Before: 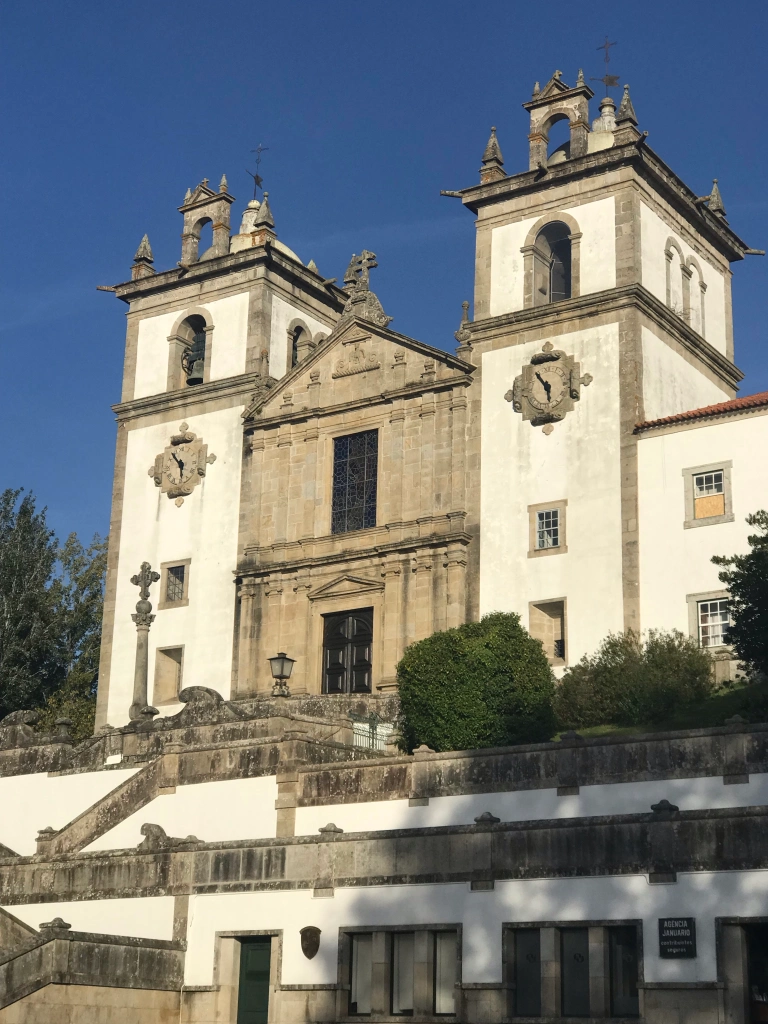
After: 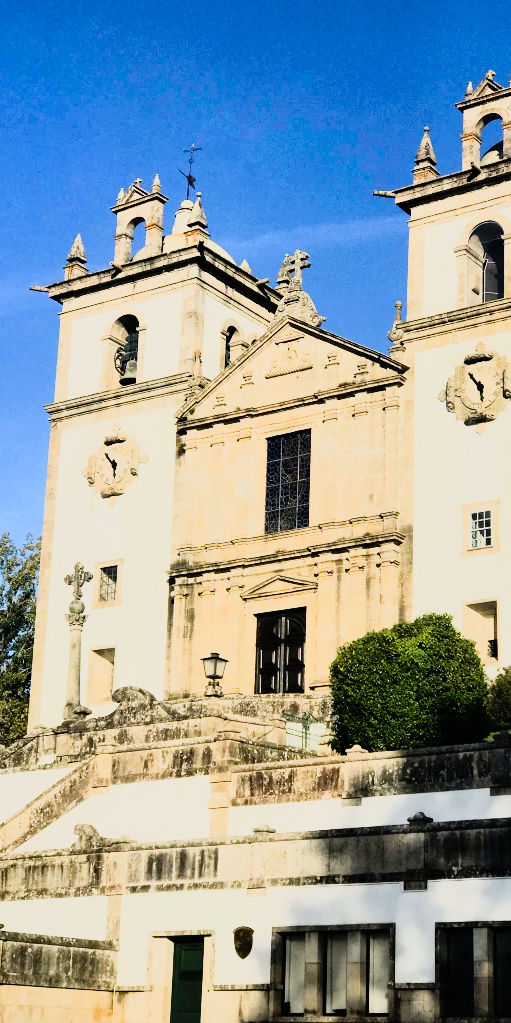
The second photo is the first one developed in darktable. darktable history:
rgb curve: curves: ch0 [(0, 0) (0.21, 0.15) (0.24, 0.21) (0.5, 0.75) (0.75, 0.96) (0.89, 0.99) (1, 1)]; ch1 [(0, 0.02) (0.21, 0.13) (0.25, 0.2) (0.5, 0.67) (0.75, 0.9) (0.89, 0.97) (1, 1)]; ch2 [(0, 0.02) (0.21, 0.13) (0.25, 0.2) (0.5, 0.67) (0.75, 0.9) (0.89, 0.97) (1, 1)], compensate middle gray true
contrast brightness saturation: contrast 0.23, brightness 0.1, saturation 0.29
sigmoid: contrast 1.54, target black 0
shadows and highlights: on, module defaults
crop and rotate: left 8.786%, right 24.548%
